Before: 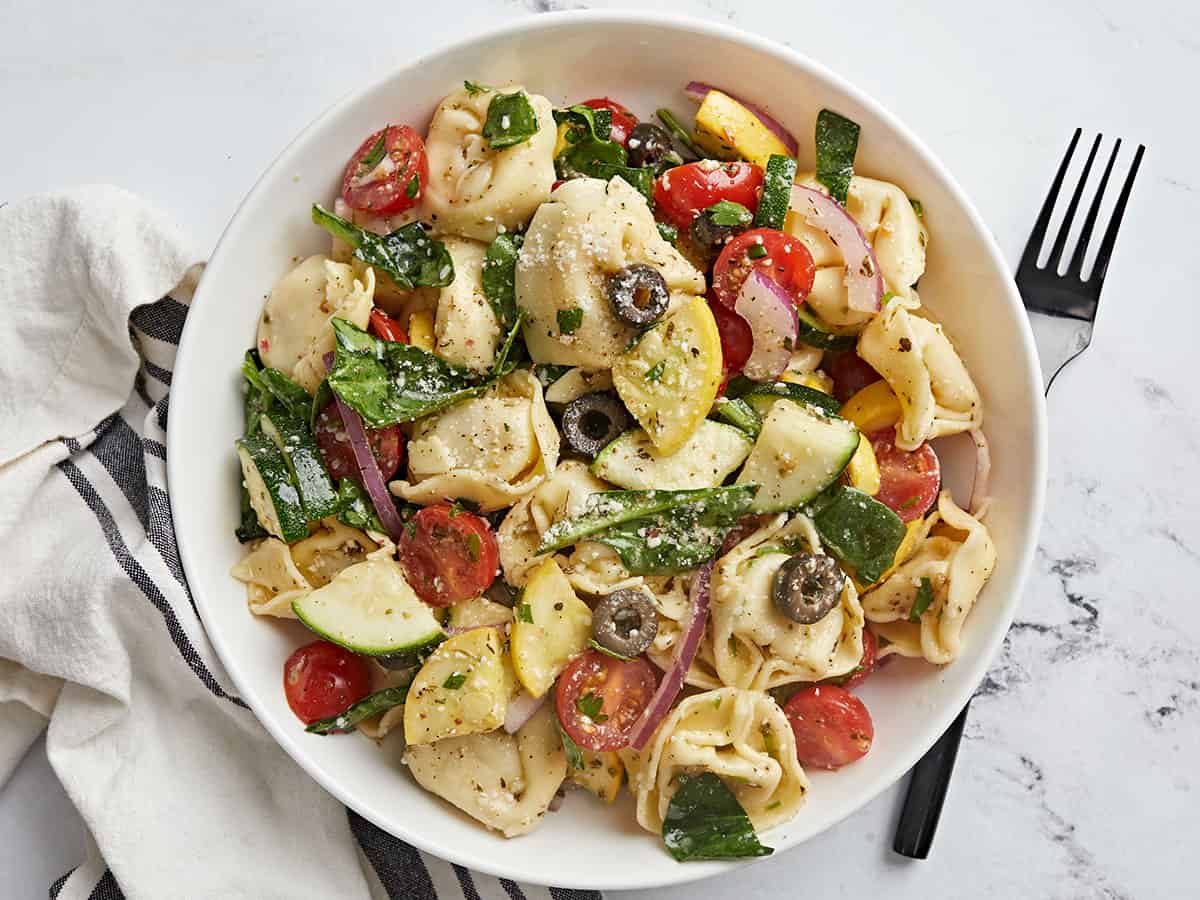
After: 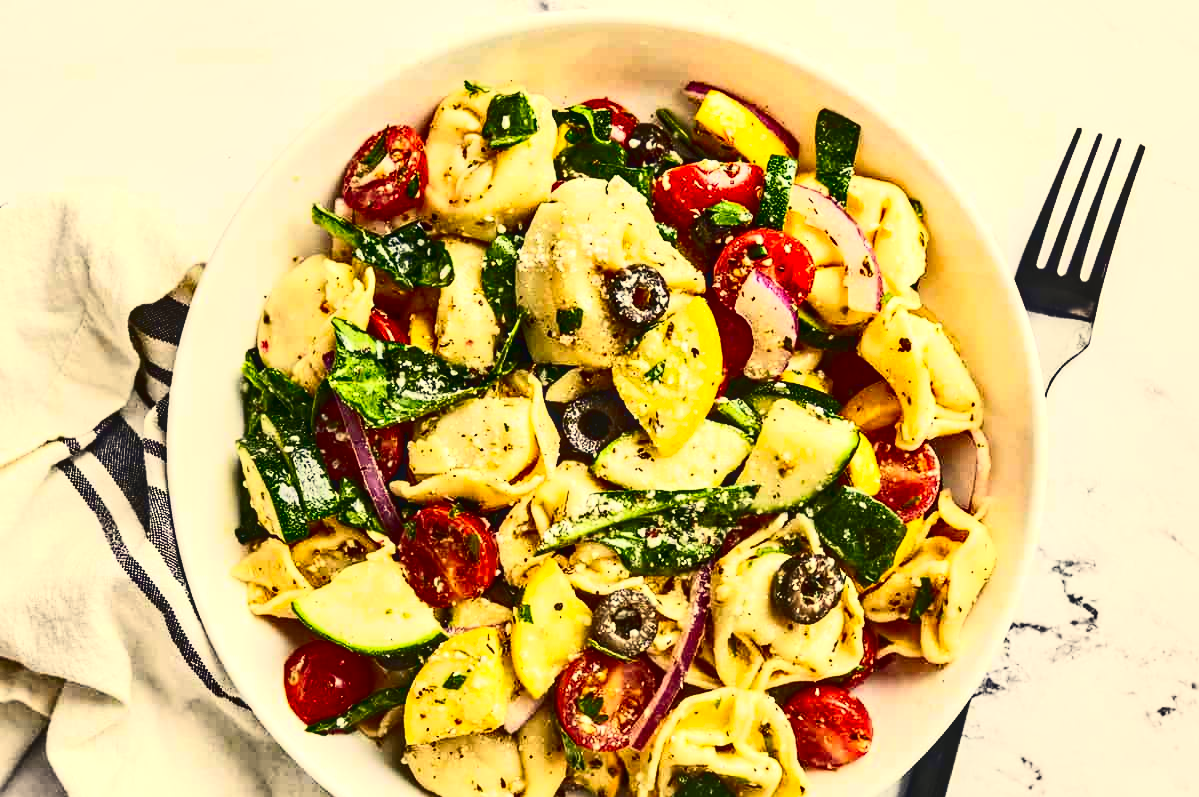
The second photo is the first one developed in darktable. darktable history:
crop and rotate: top 0%, bottom 11.365%
contrast equalizer: y [[0.528, 0.548, 0.563, 0.562, 0.546, 0.526], [0.55 ×6], [0 ×6], [0 ×6], [0 ×6]]
contrast brightness saturation: contrast 0.397, brightness 0.054, saturation 0.263
tone equalizer: -8 EV 0.281 EV, -7 EV 0.416 EV, -6 EV 0.388 EV, -5 EV 0.256 EV, -3 EV -0.258 EV, -2 EV -0.395 EV, -1 EV -0.422 EV, +0 EV -0.236 EV
local contrast: on, module defaults
color correction: highlights a* 2.3, highlights b* 23.48
exposure: black level correction 0.001, exposure 0.498 EV, compensate highlight preservation false
tone curve: curves: ch0 [(0, 0) (0.08, 0.06) (0.17, 0.14) (0.5, 0.5) (0.83, 0.86) (0.92, 0.94) (1, 1)], color space Lab, independent channels, preserve colors none
